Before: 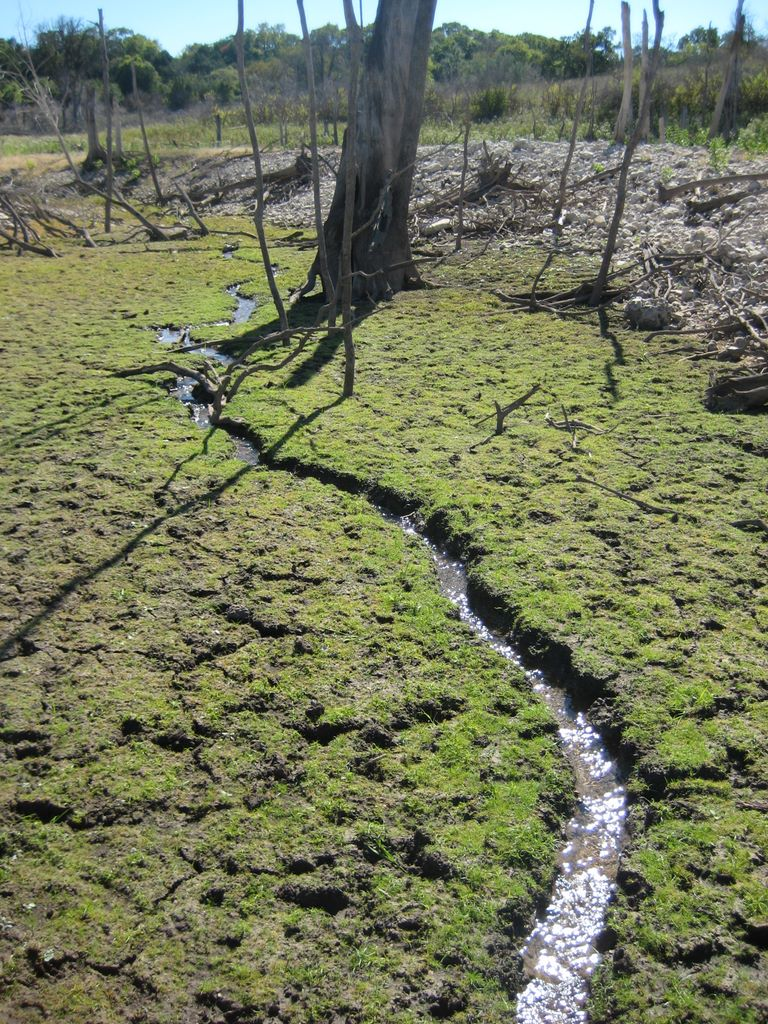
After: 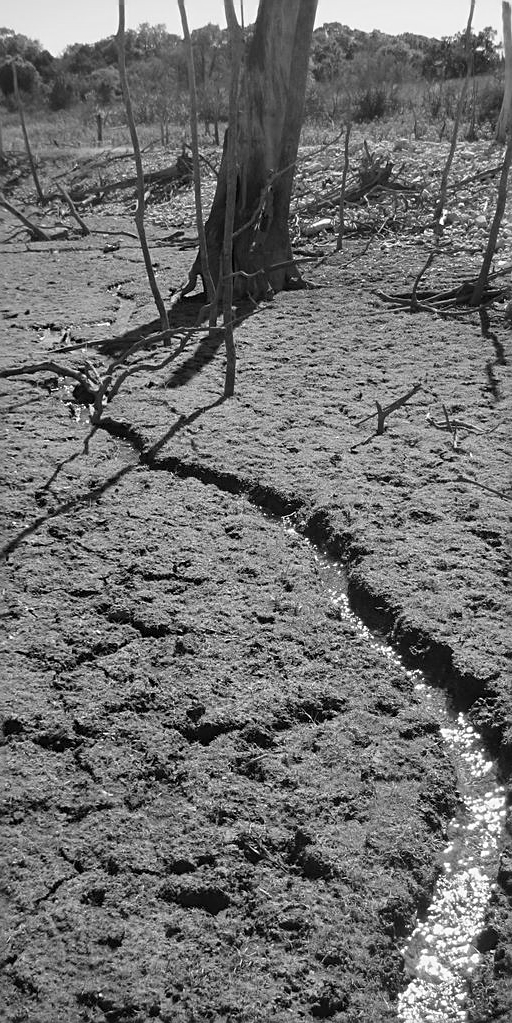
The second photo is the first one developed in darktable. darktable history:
crop and rotate: left 15.546%, right 17.787%
sharpen: on, module defaults
monochrome: a 14.95, b -89.96
